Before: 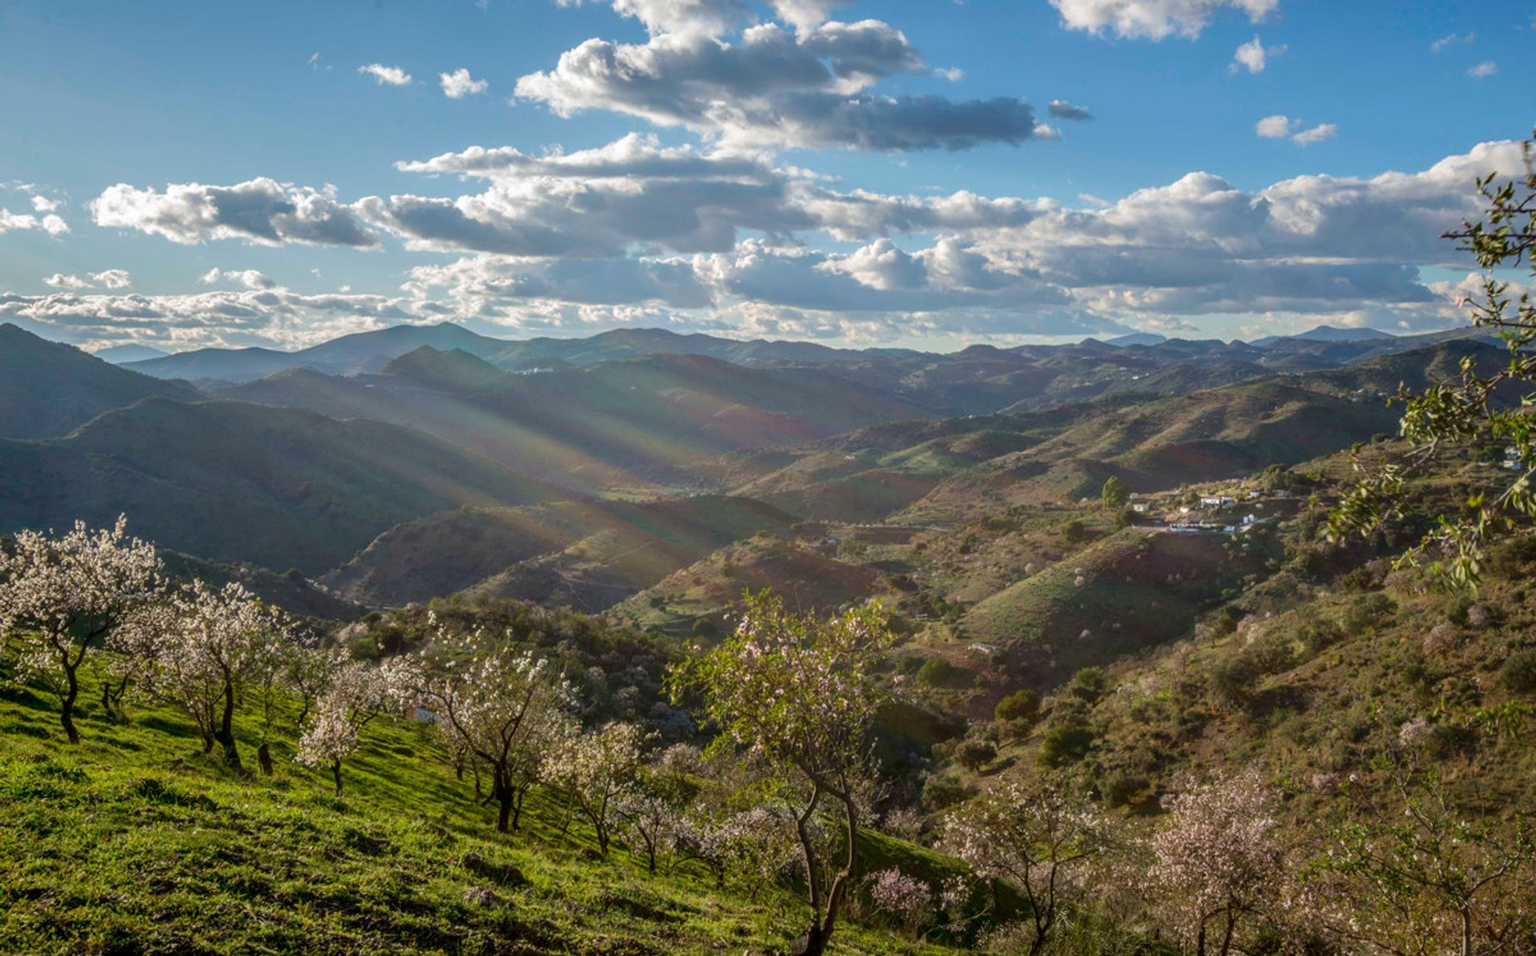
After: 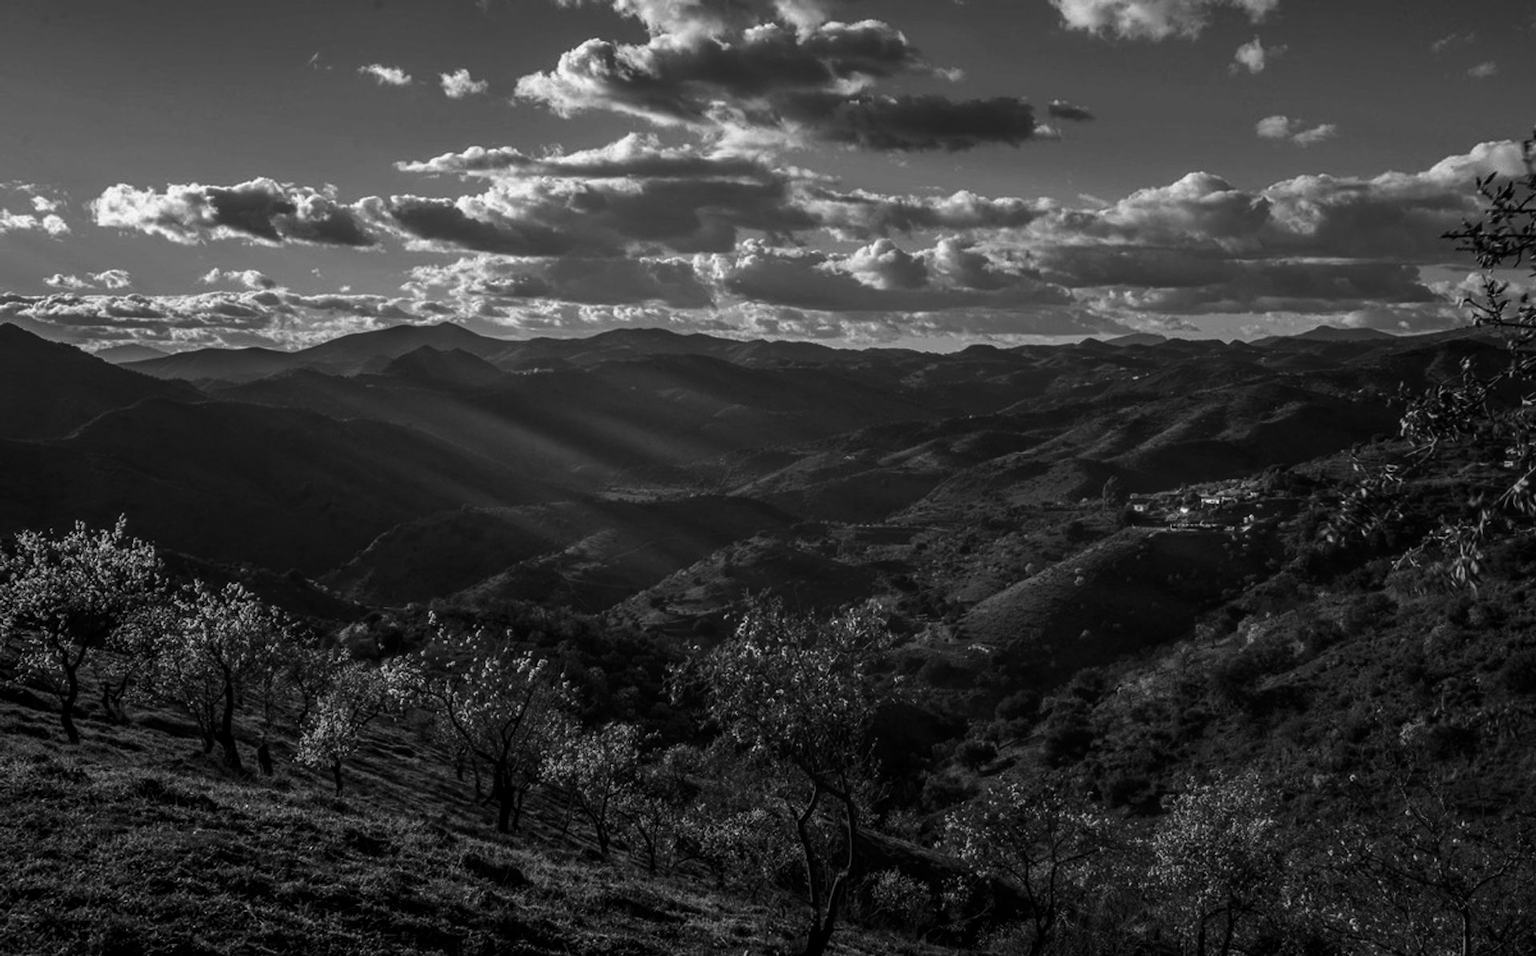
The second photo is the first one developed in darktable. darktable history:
contrast brightness saturation: contrast -0.03, brightness -0.59, saturation -1
shadows and highlights: shadows 20.55, highlights -20.99, soften with gaussian
